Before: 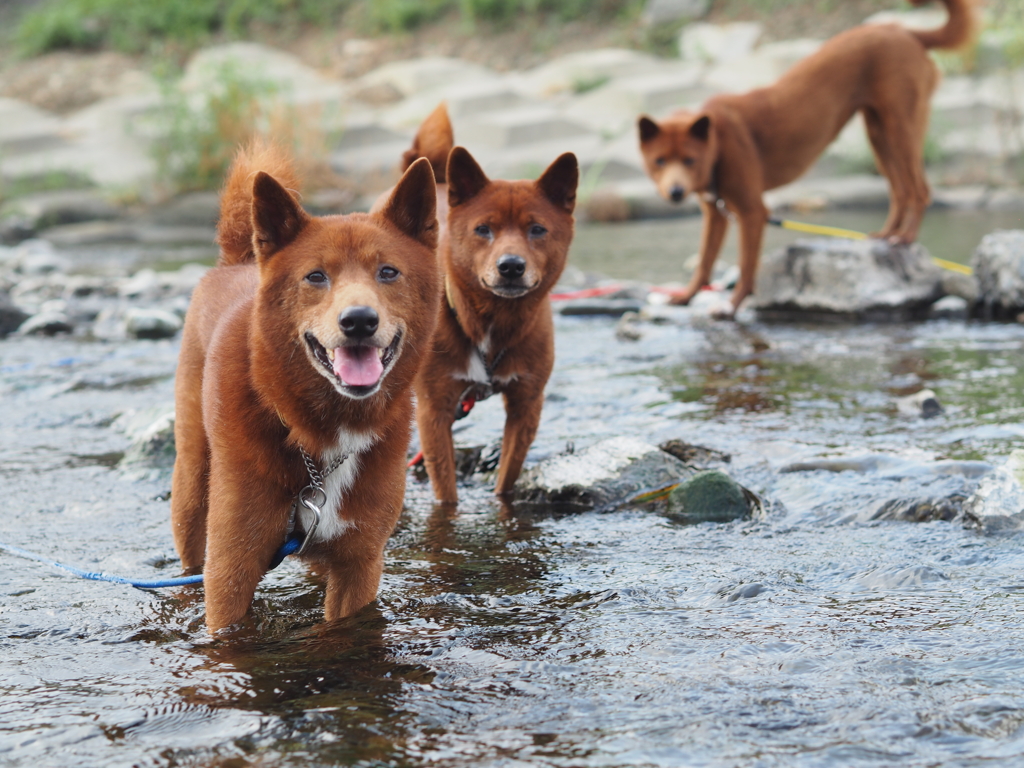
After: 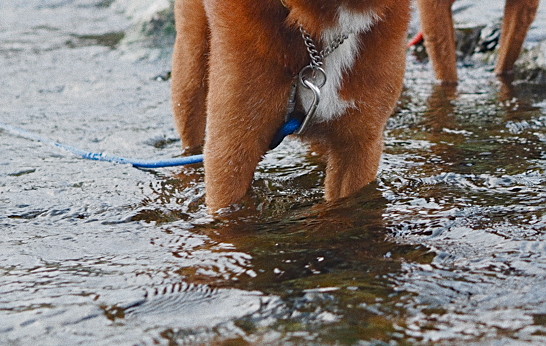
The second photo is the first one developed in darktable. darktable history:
sharpen: on, module defaults
grain: coarseness 0.09 ISO
contrast brightness saturation: contrast 0.01, saturation -0.05
crop and rotate: top 54.778%, right 46.61%, bottom 0.159%
color balance rgb: shadows lift › chroma 1%, shadows lift › hue 113°, highlights gain › chroma 0.2%, highlights gain › hue 333°, perceptual saturation grading › global saturation 20%, perceptual saturation grading › highlights -50%, perceptual saturation grading › shadows 25%, contrast -10%
